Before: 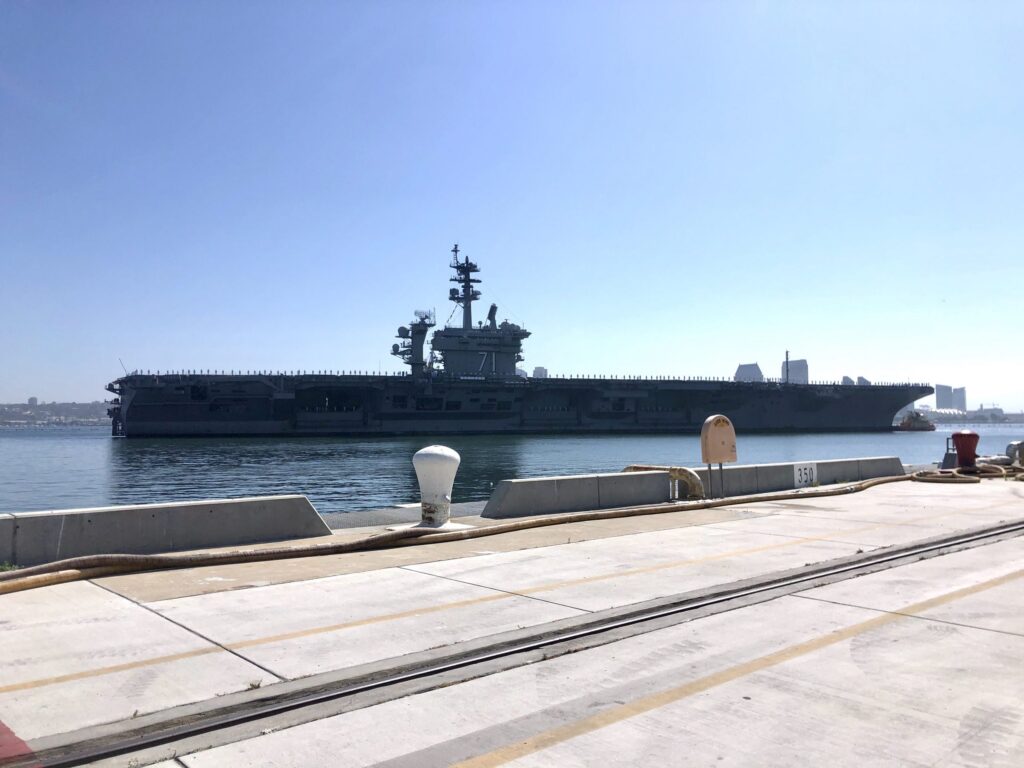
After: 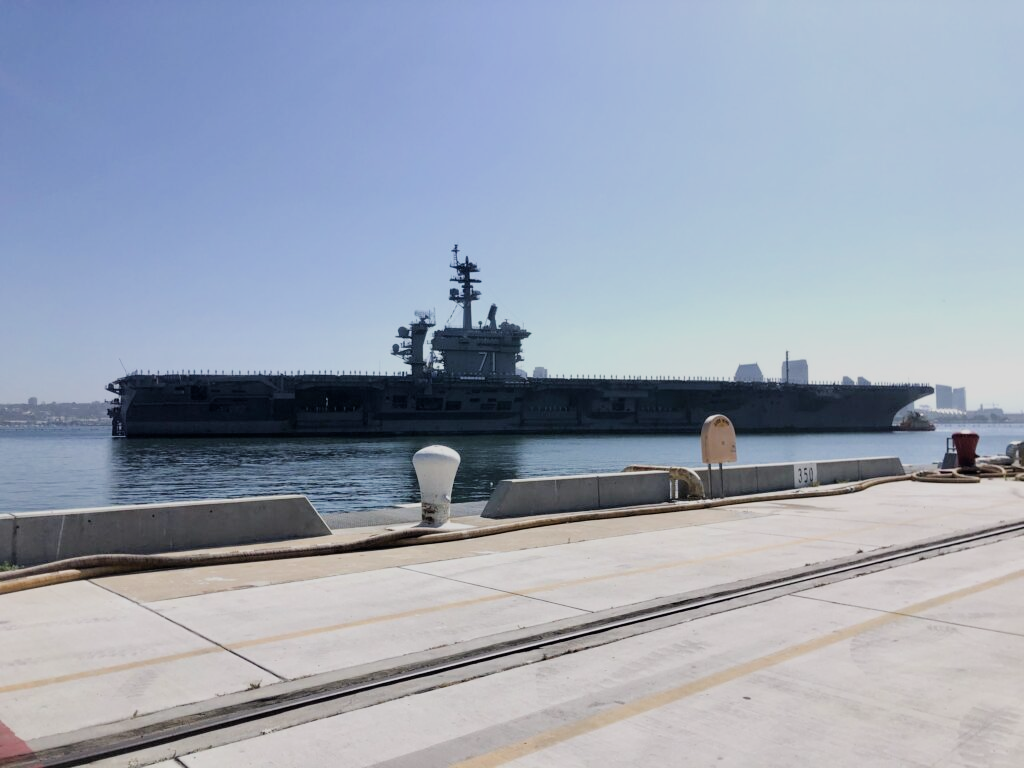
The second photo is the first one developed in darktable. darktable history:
filmic rgb: black relative exposure -7.65 EV, white relative exposure 4.56 EV, hardness 3.61, contrast 1.05
